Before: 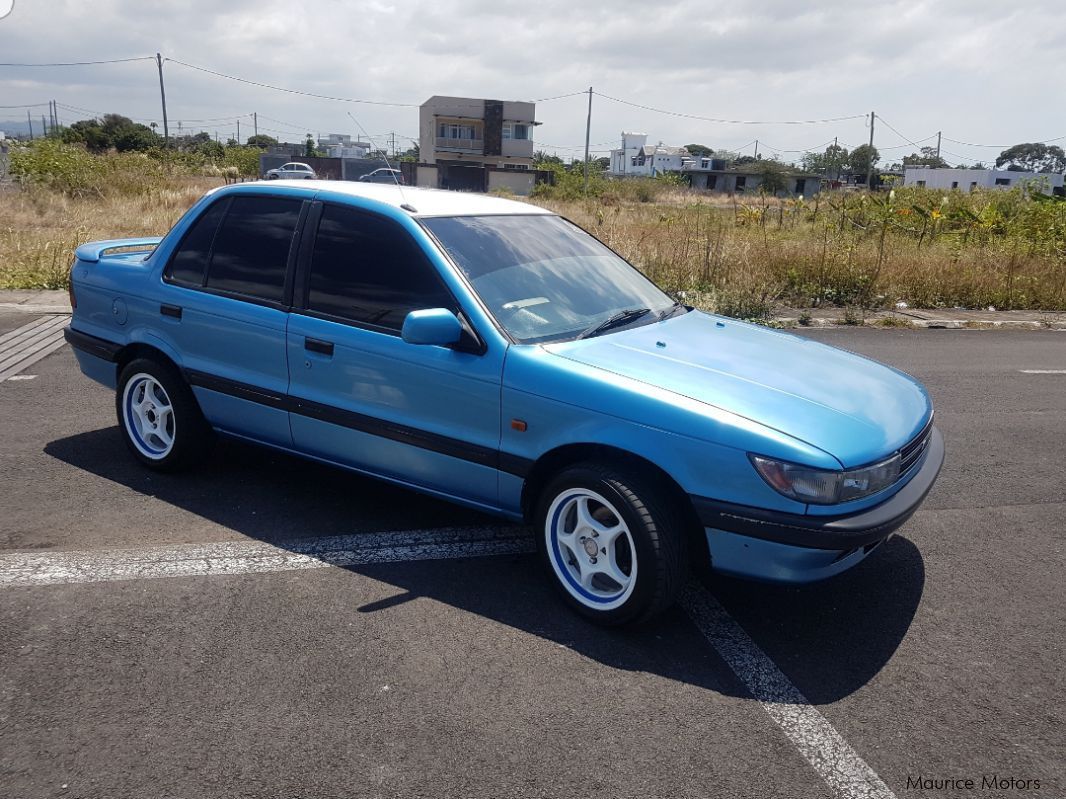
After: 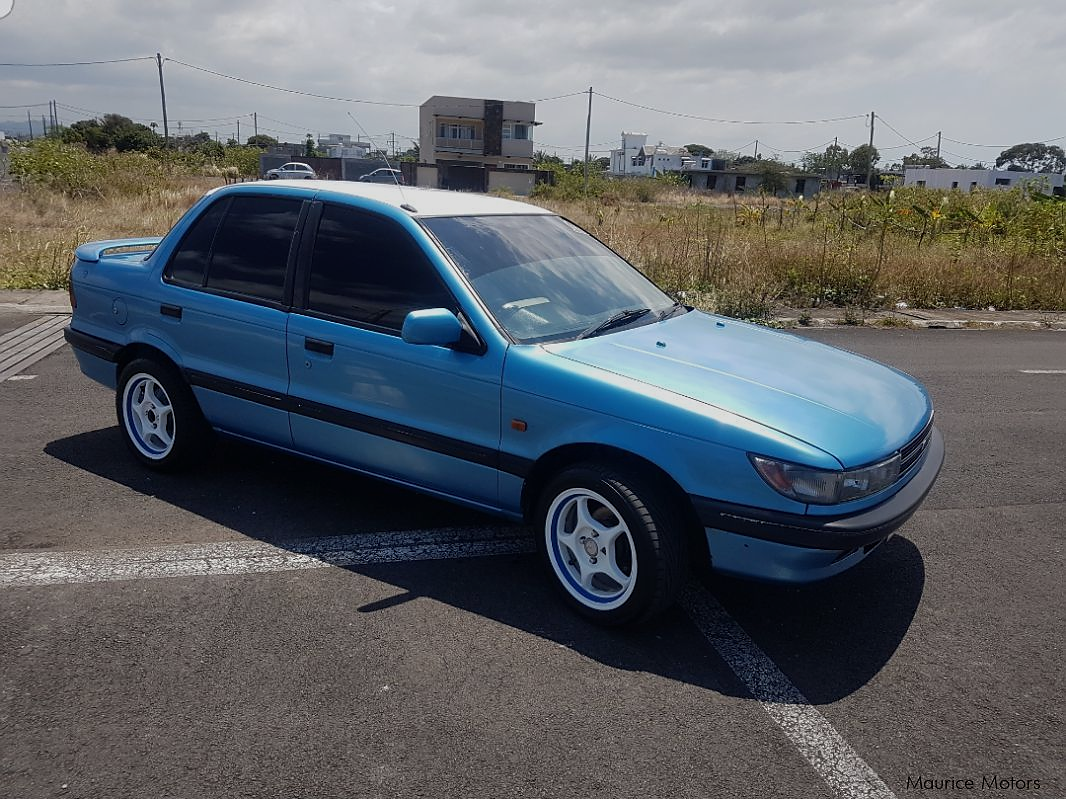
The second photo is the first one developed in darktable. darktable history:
exposure: exposure -0.462 EV, compensate highlight preservation false
sharpen: radius 0.969, amount 0.604
